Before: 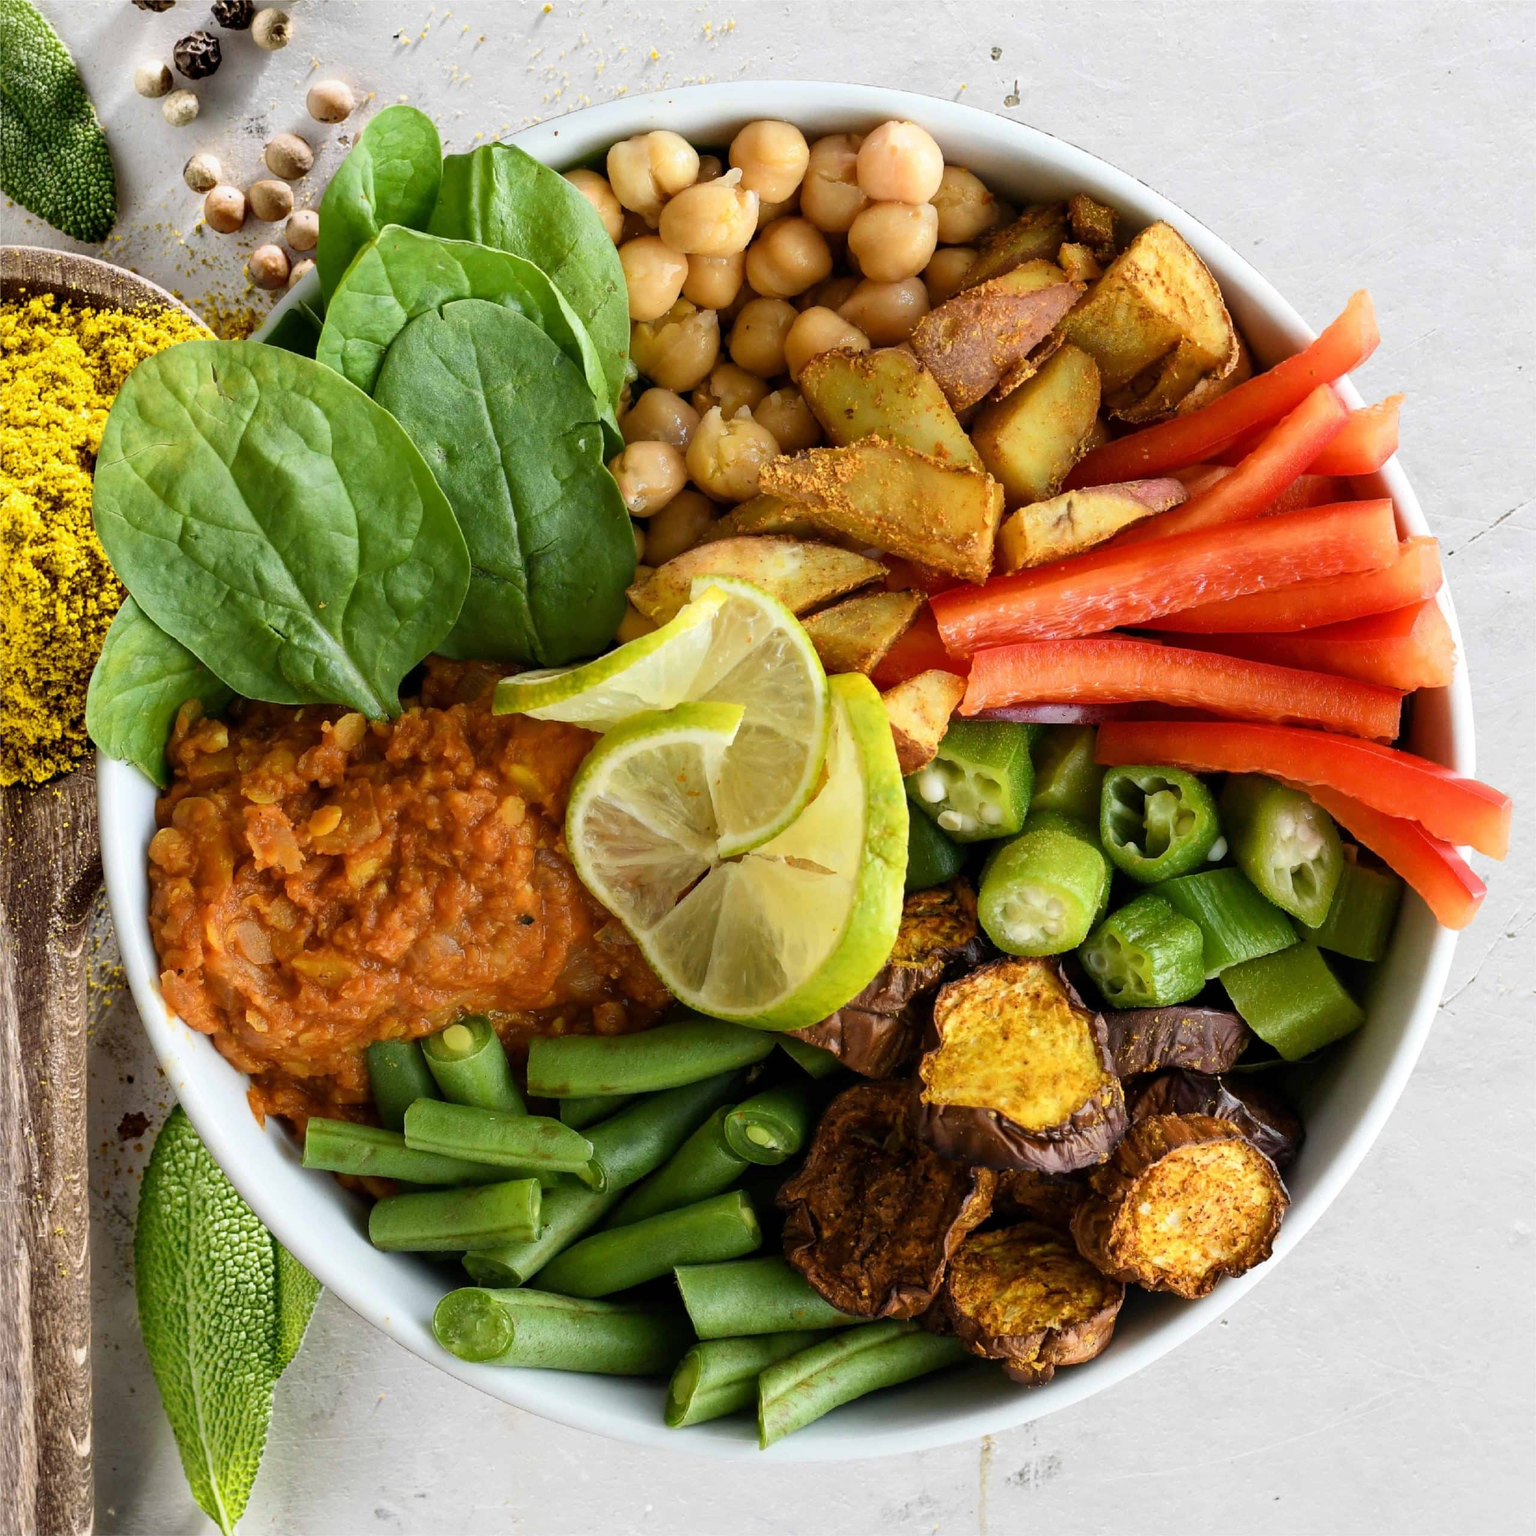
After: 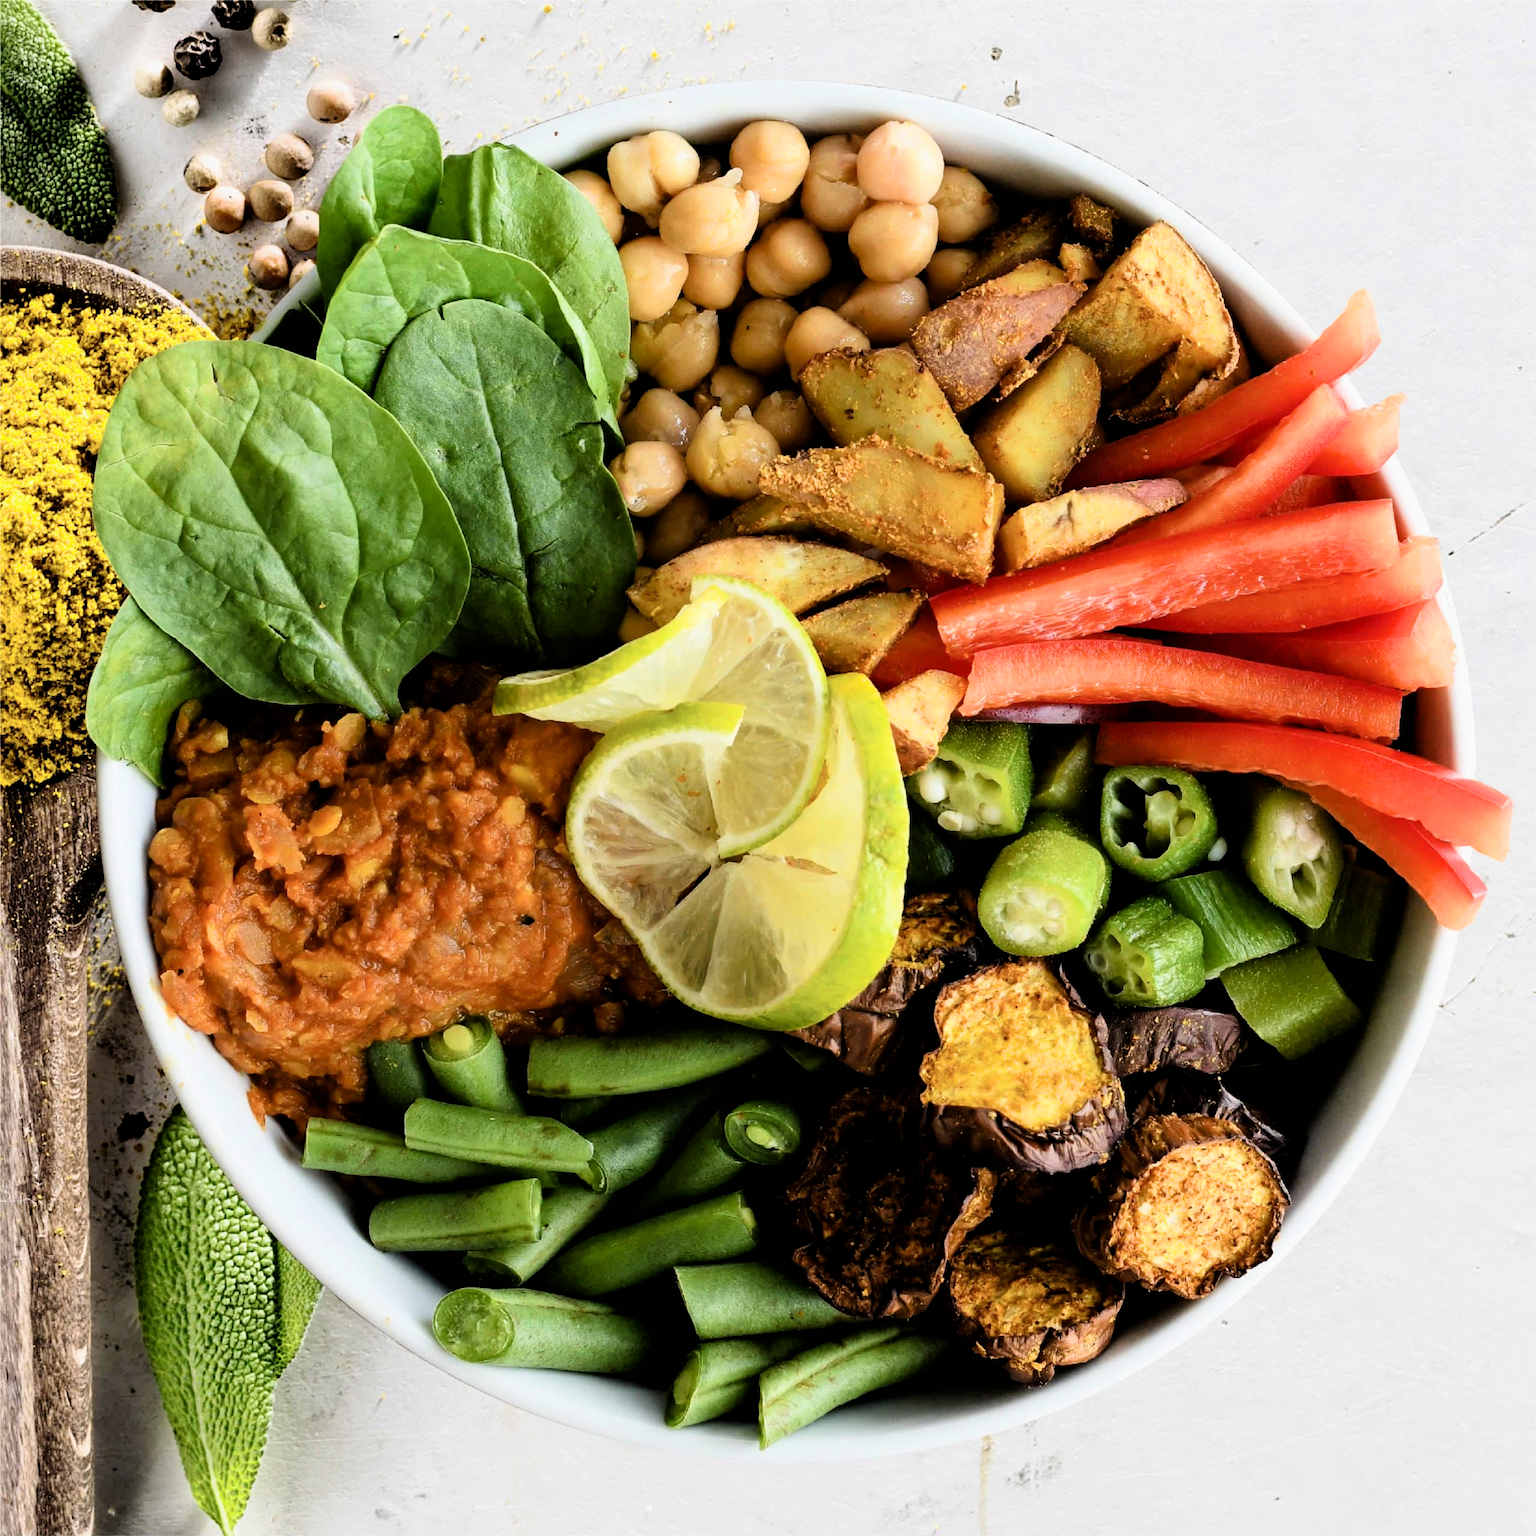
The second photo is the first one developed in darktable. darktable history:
exposure: black level correction 0.001, exposure 0.142 EV, compensate highlight preservation false
filmic rgb: black relative exposure -4.05 EV, white relative exposure 2.98 EV, hardness 2.99, contrast 1.492
